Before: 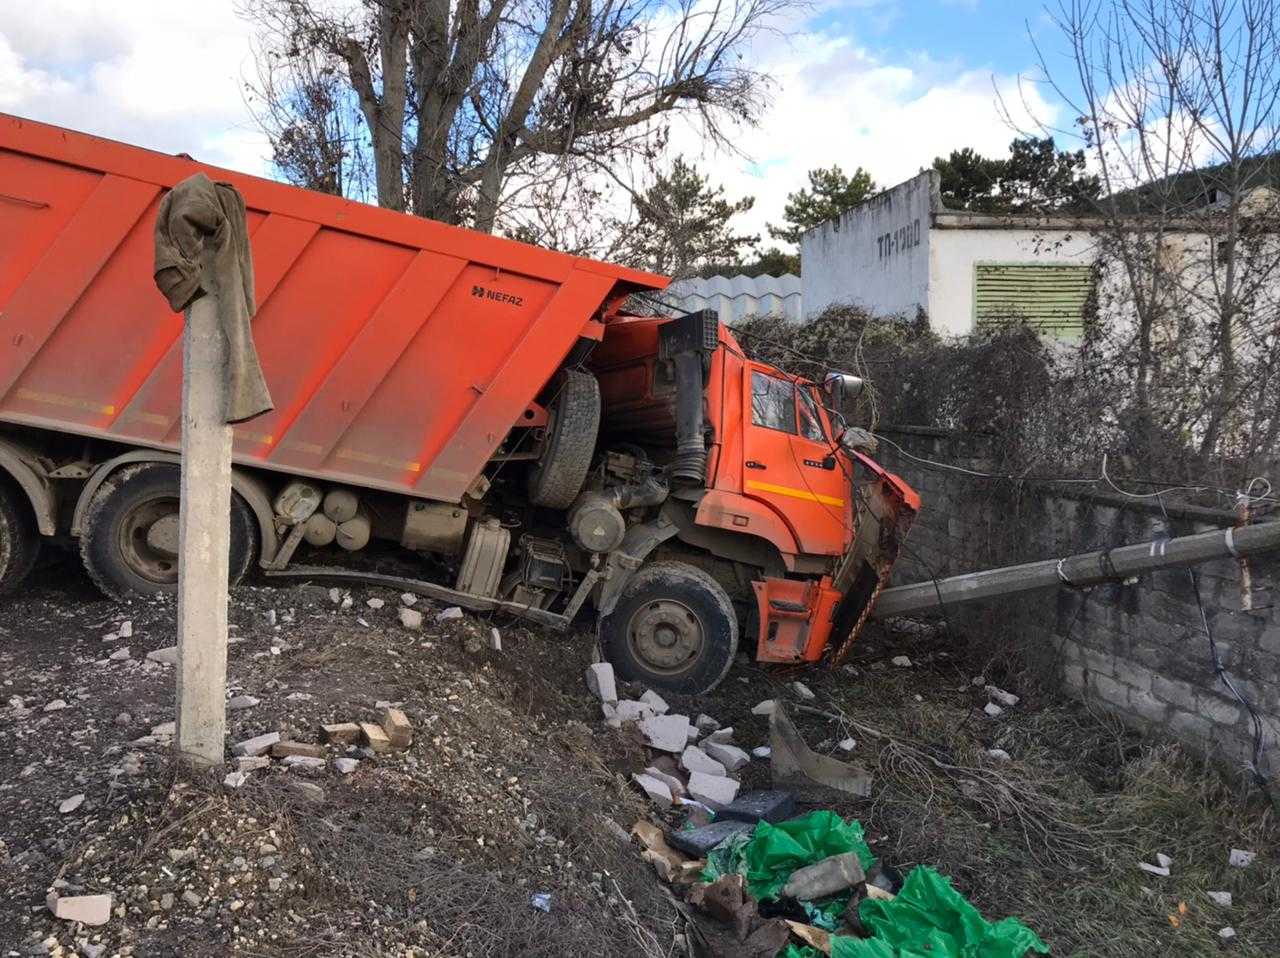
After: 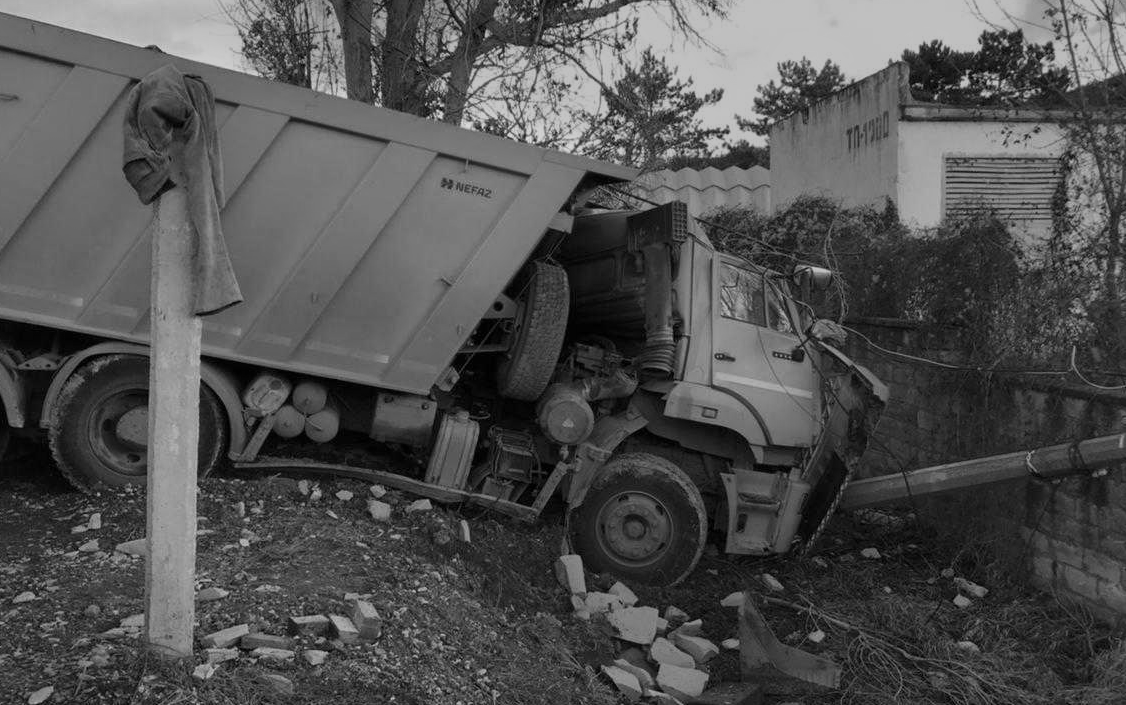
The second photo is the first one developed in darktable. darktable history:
crop and rotate: left 2.425%, top 11.305%, right 9.6%, bottom 15.08%
monochrome: a 79.32, b 81.83, size 1.1
